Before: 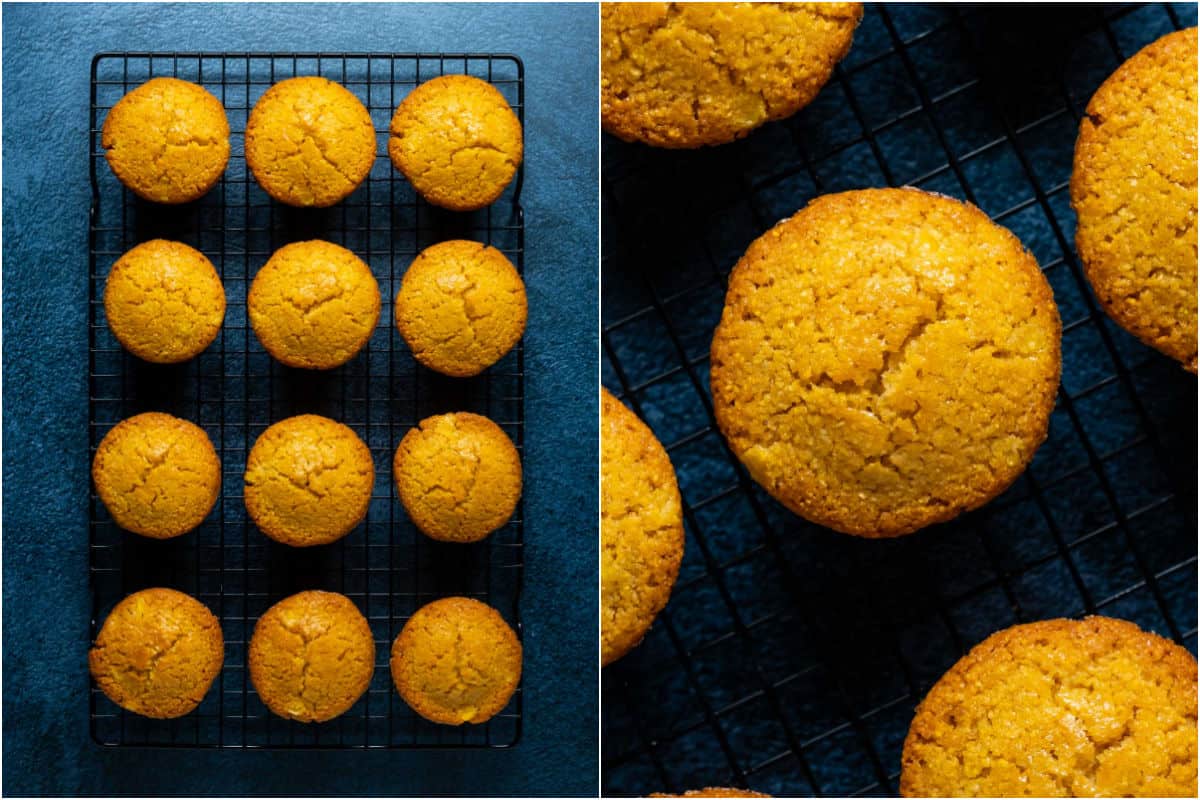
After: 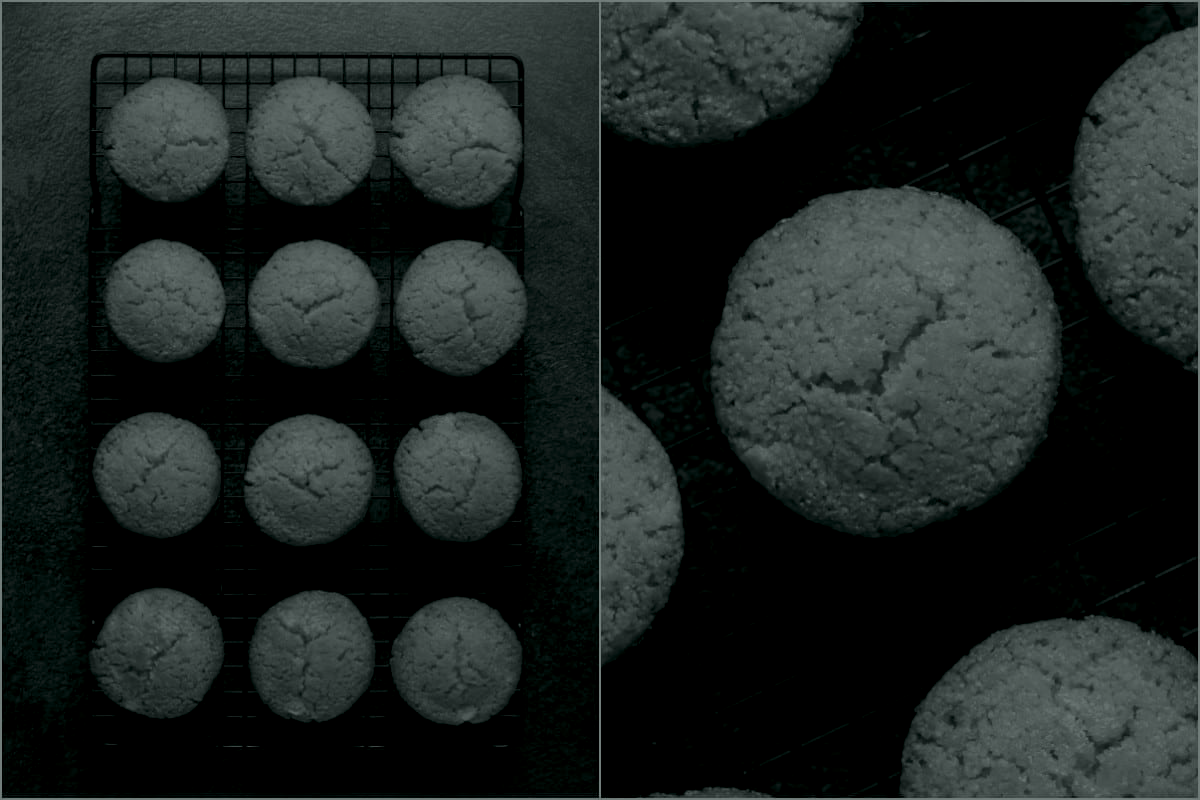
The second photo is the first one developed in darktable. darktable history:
exposure: exposure 0.999 EV, compensate highlight preservation false
color balance: lift [1.004, 1.002, 1.002, 0.998], gamma [1, 1.007, 1.002, 0.993], gain [1, 0.977, 1.013, 1.023], contrast -3.64%
colorize: hue 90°, saturation 19%, lightness 1.59%, version 1
